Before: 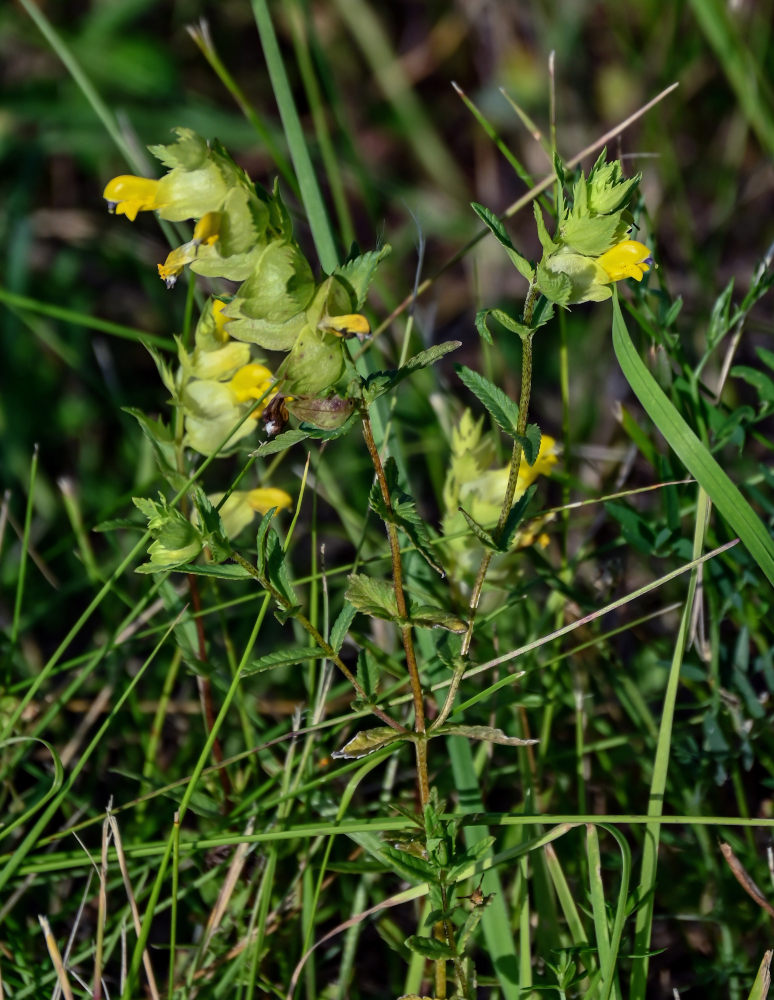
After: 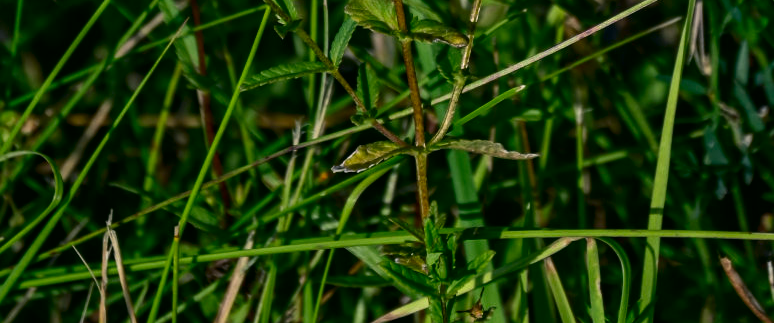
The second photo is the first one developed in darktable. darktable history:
crop and rotate: top 58.655%, bottom 8.967%
contrast brightness saturation: contrast 0.068, brightness -0.149, saturation 0.114
color correction: highlights a* 4.01, highlights b* 4.92, shadows a* -7.3, shadows b* 4.77
